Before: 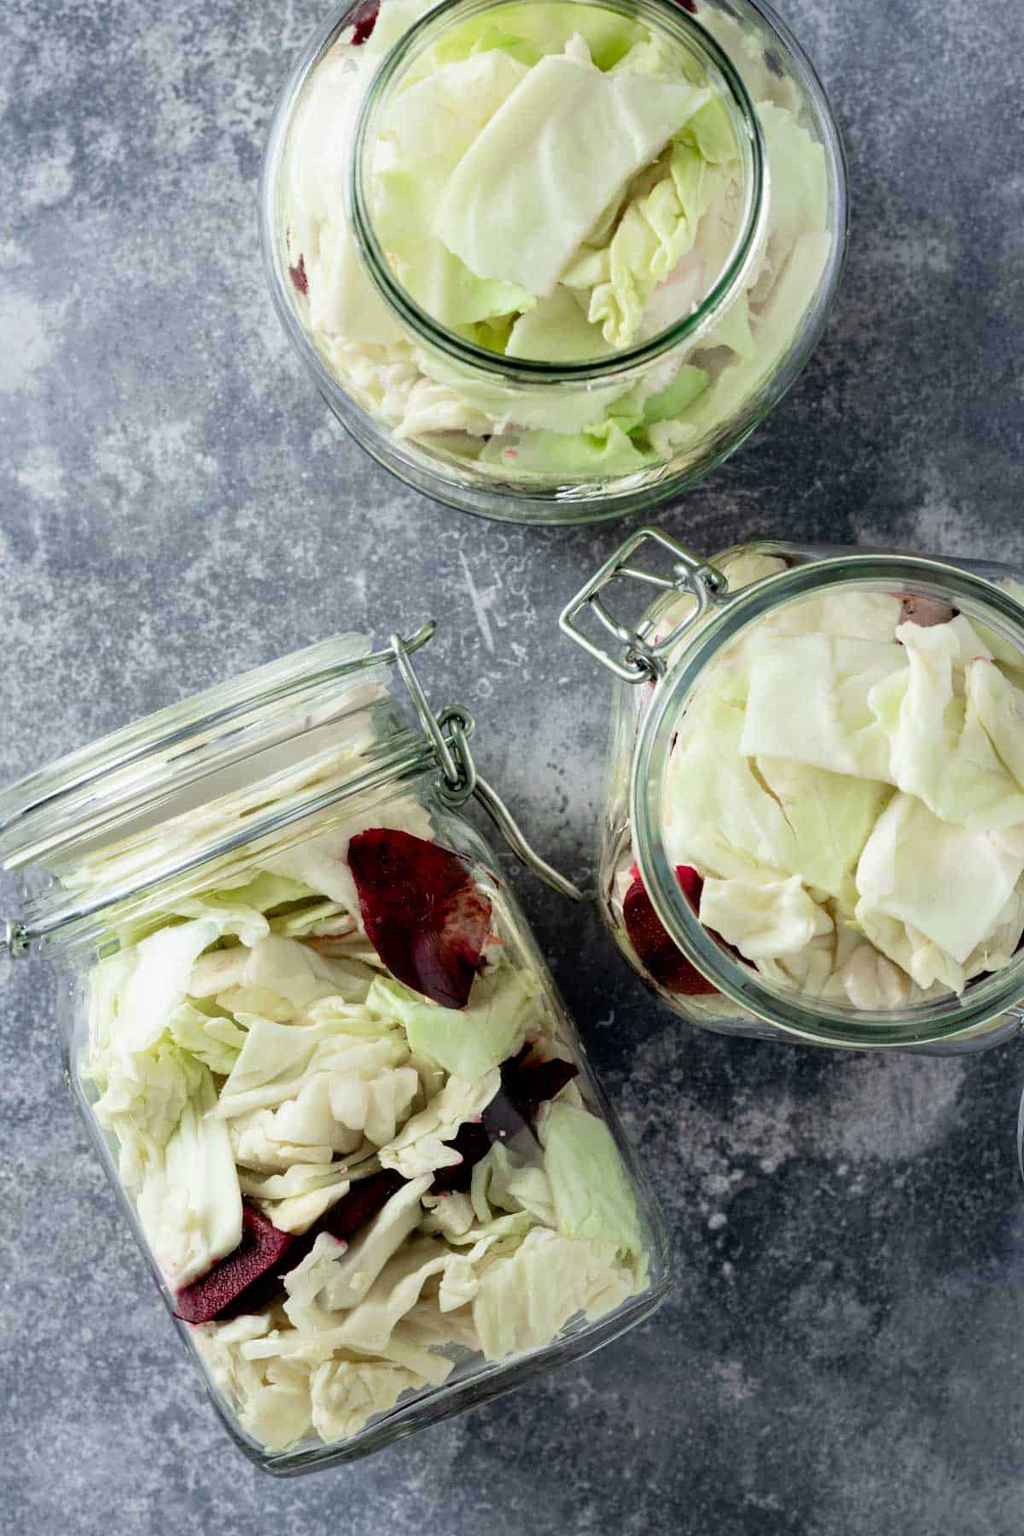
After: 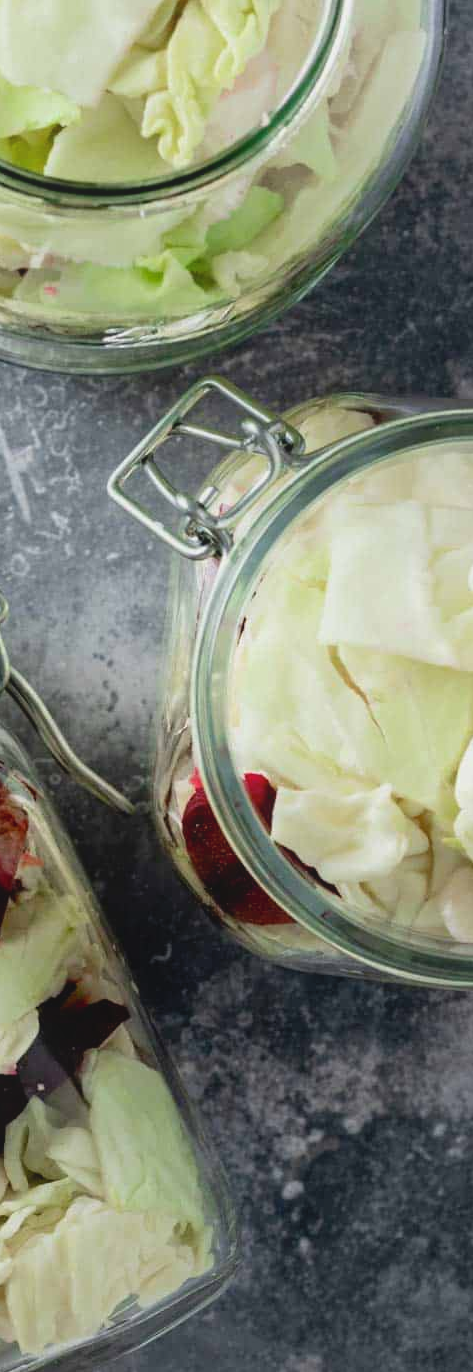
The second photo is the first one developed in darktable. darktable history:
crop: left 45.721%, top 13.393%, right 14.118%, bottom 10.01%
local contrast: highlights 68%, shadows 68%, detail 82%, midtone range 0.325
